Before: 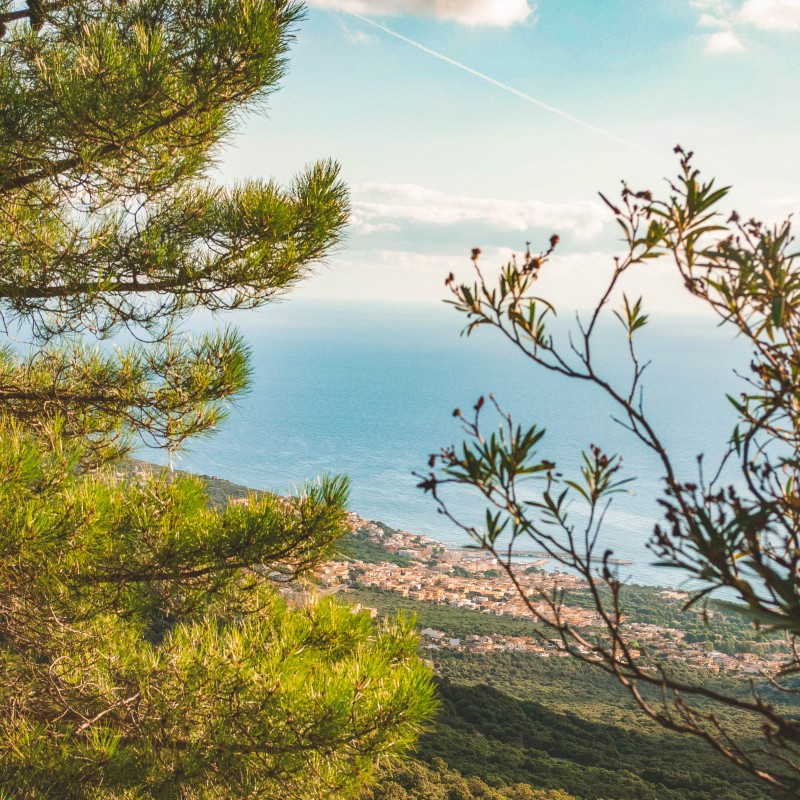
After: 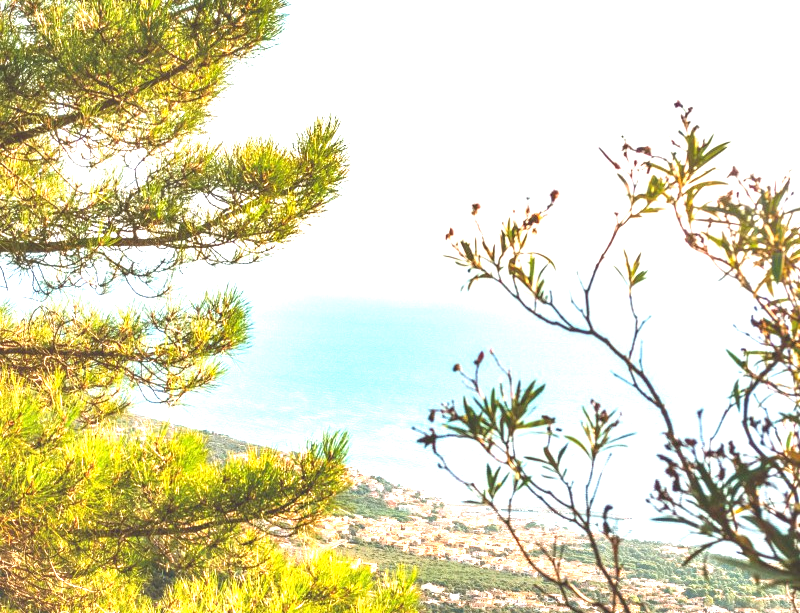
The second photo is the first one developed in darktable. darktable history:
crop: top 5.667%, bottom 17.637%
exposure: black level correction 0, exposure 1.45 EV, compensate exposure bias true, compensate highlight preservation false
